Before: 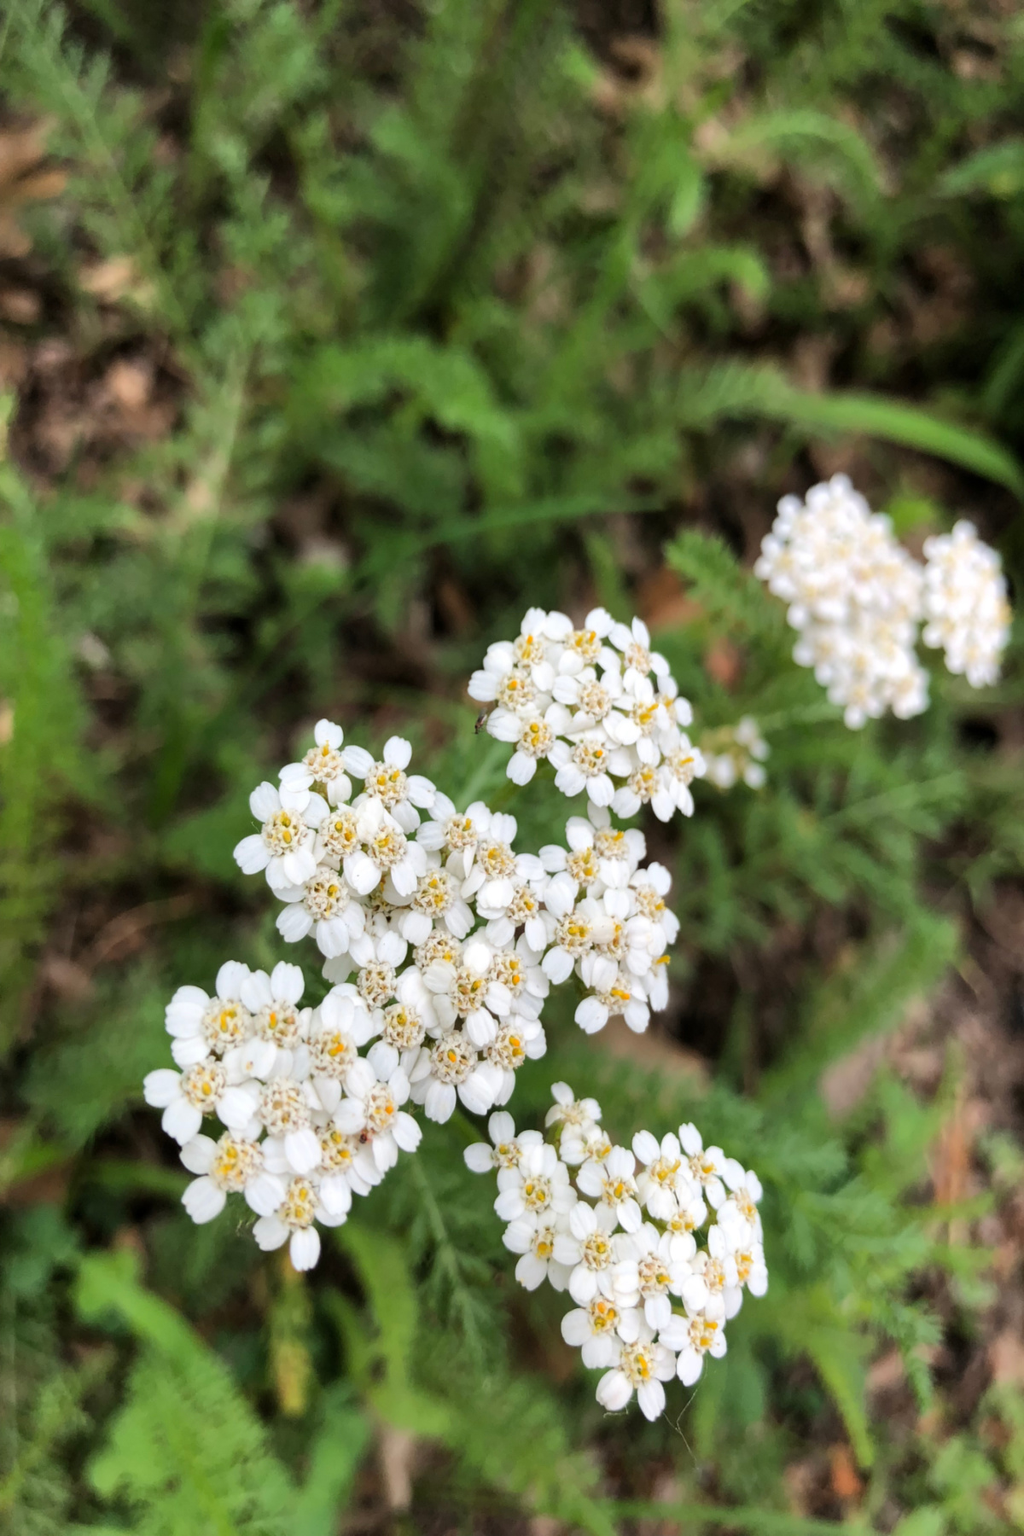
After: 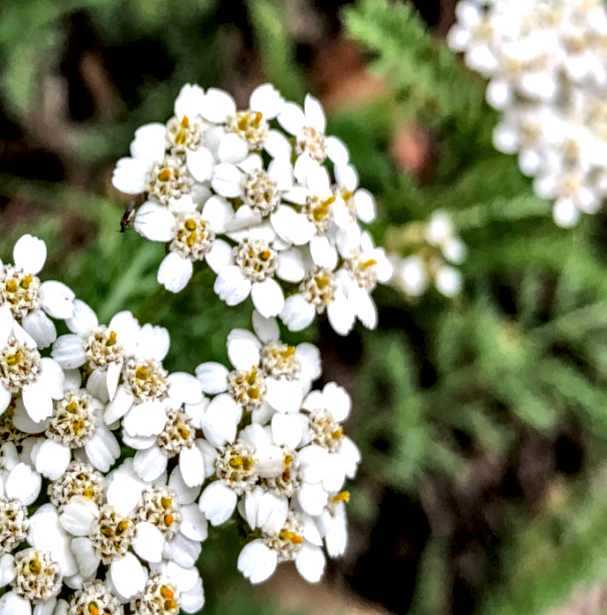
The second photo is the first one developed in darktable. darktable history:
contrast equalizer: octaves 7, y [[0.6 ×6], [0.55 ×6], [0 ×6], [0 ×6], [0 ×6]]
local contrast: highlights 8%, shadows 37%, detail 184%, midtone range 0.465
crop: left 36.412%, top 34.913%, right 12.962%, bottom 30.885%
